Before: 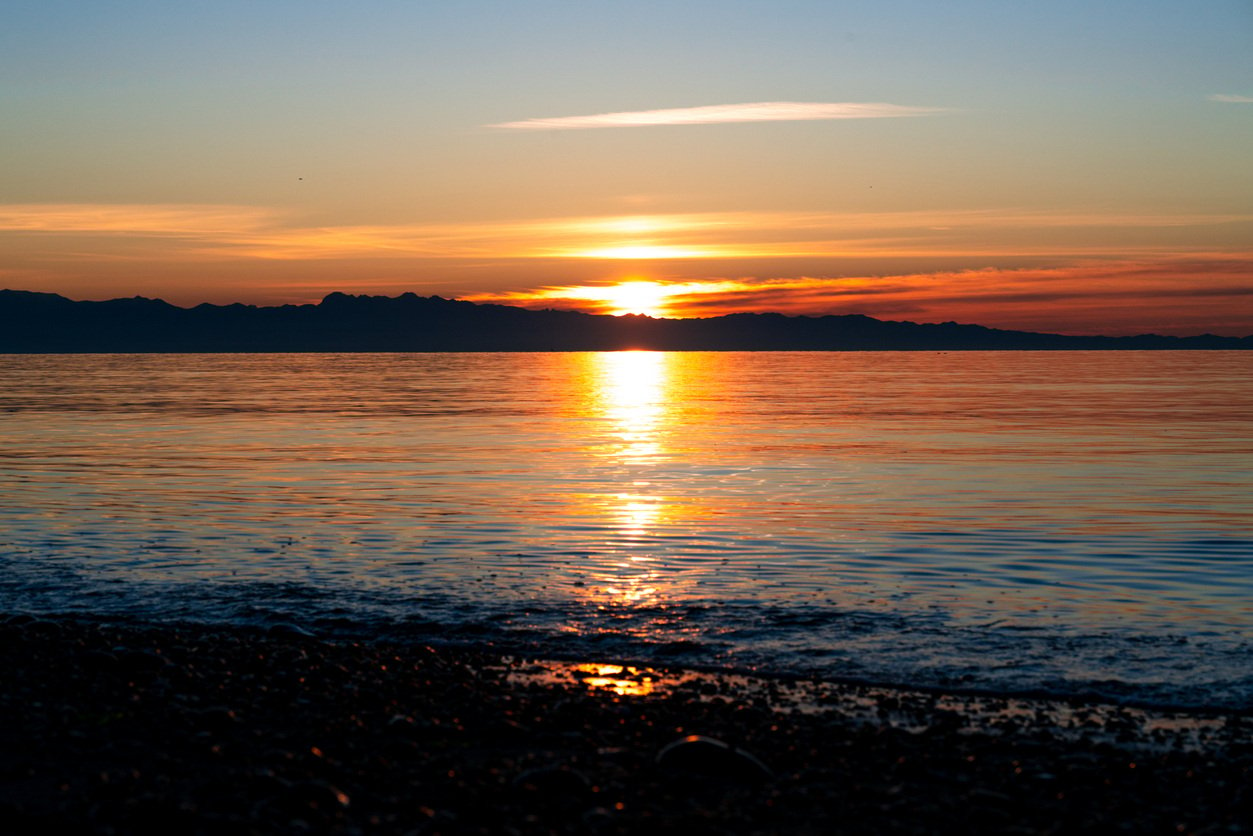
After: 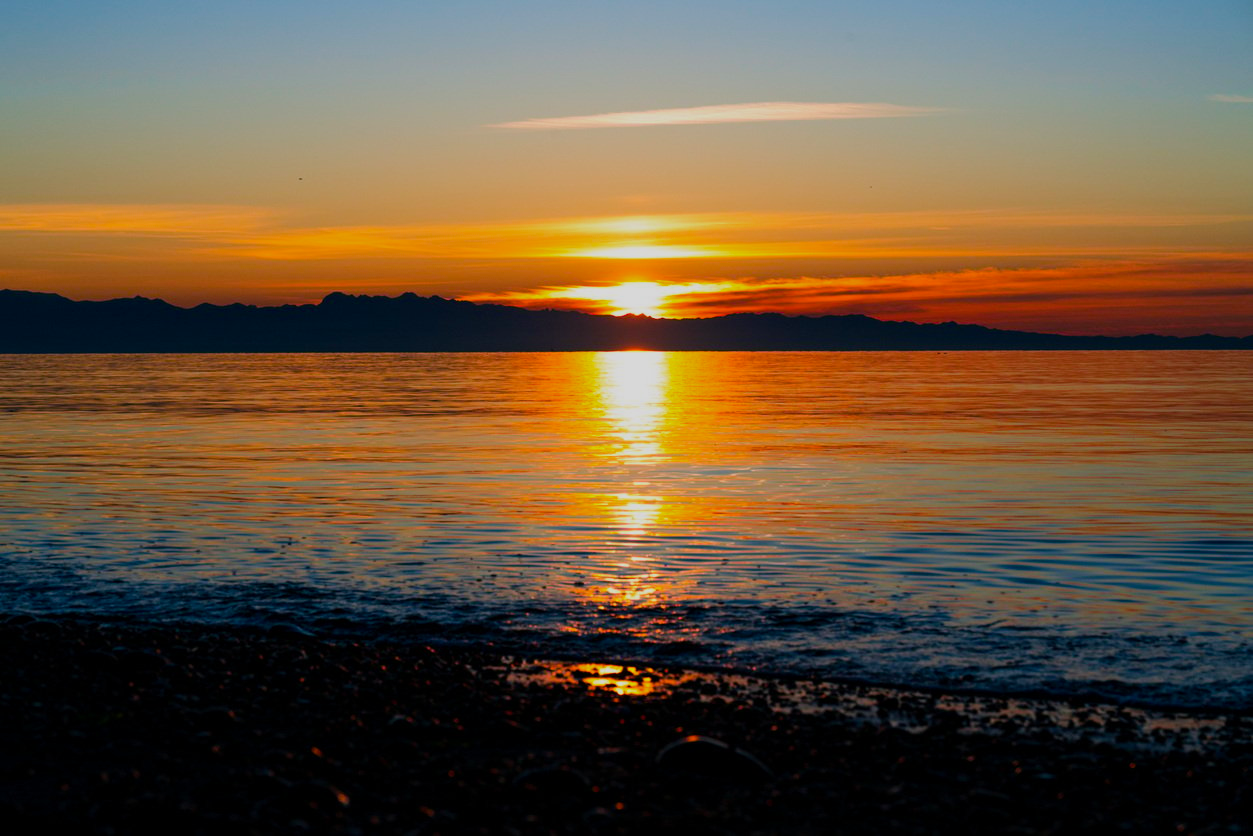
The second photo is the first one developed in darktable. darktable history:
color balance rgb: perceptual saturation grading › global saturation 25%, perceptual brilliance grading › mid-tones 10%, perceptual brilliance grading › shadows 15%, global vibrance 20%
exposure: exposure -0.582 EV, compensate highlight preservation false
